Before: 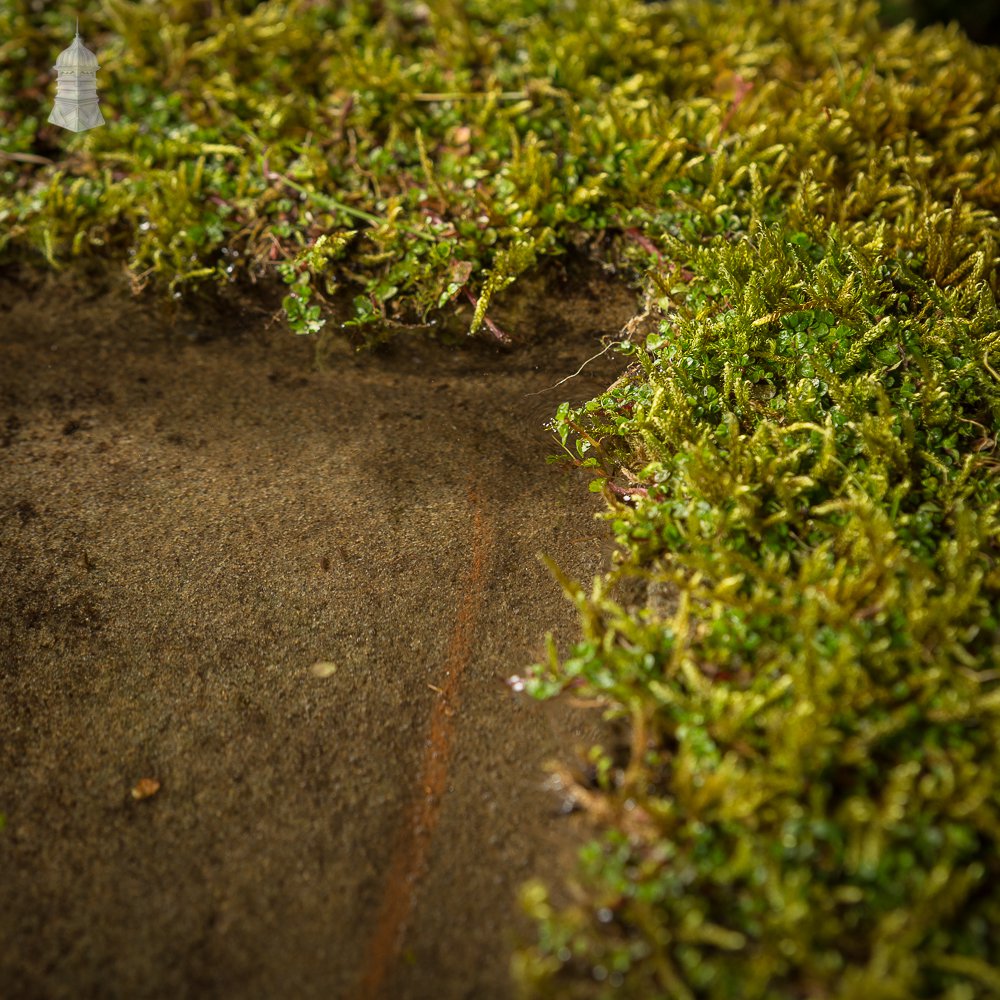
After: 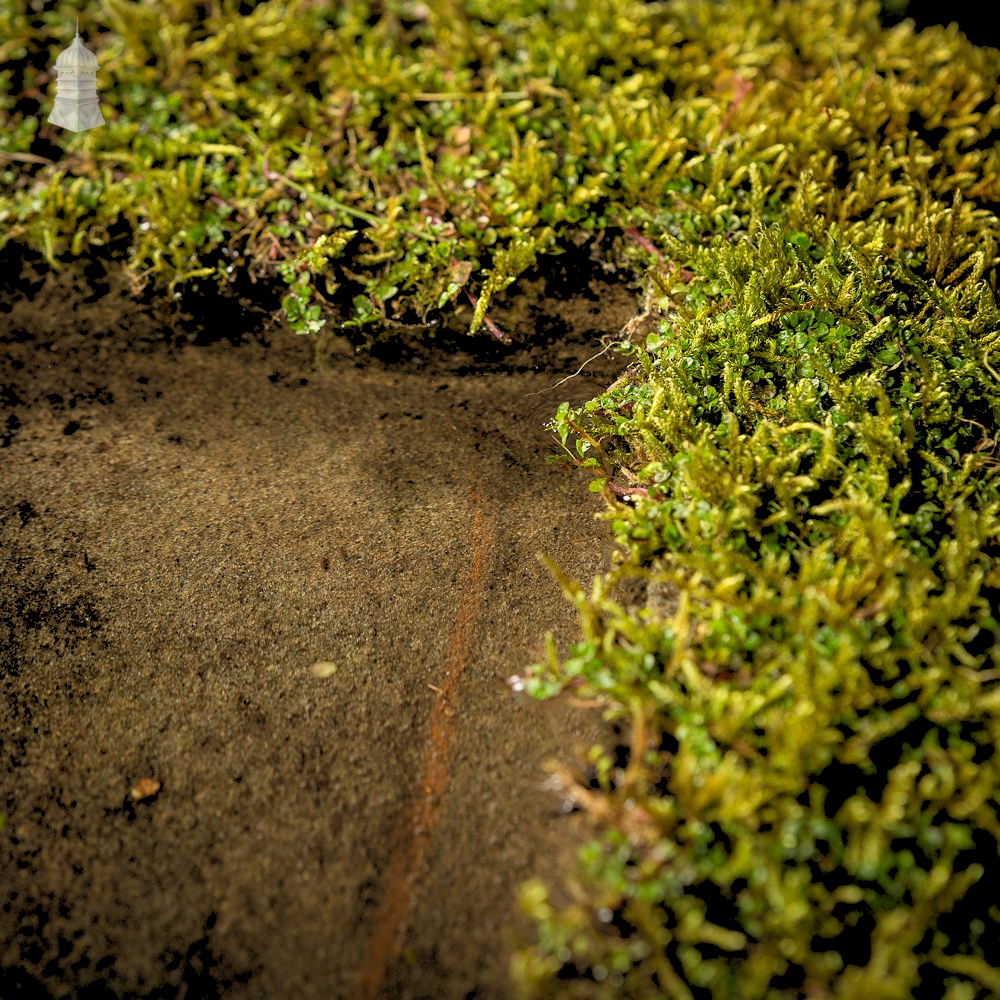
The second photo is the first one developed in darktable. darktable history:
tone equalizer: -8 EV -0.417 EV, -7 EV -0.389 EV, -6 EV -0.333 EV, -5 EV -0.222 EV, -3 EV 0.222 EV, -2 EV 0.333 EV, -1 EV 0.389 EV, +0 EV 0.417 EV, edges refinement/feathering 500, mask exposure compensation -1.57 EV, preserve details no
rgb levels: preserve colors sum RGB, levels [[0.038, 0.433, 0.934], [0, 0.5, 1], [0, 0.5, 1]]
